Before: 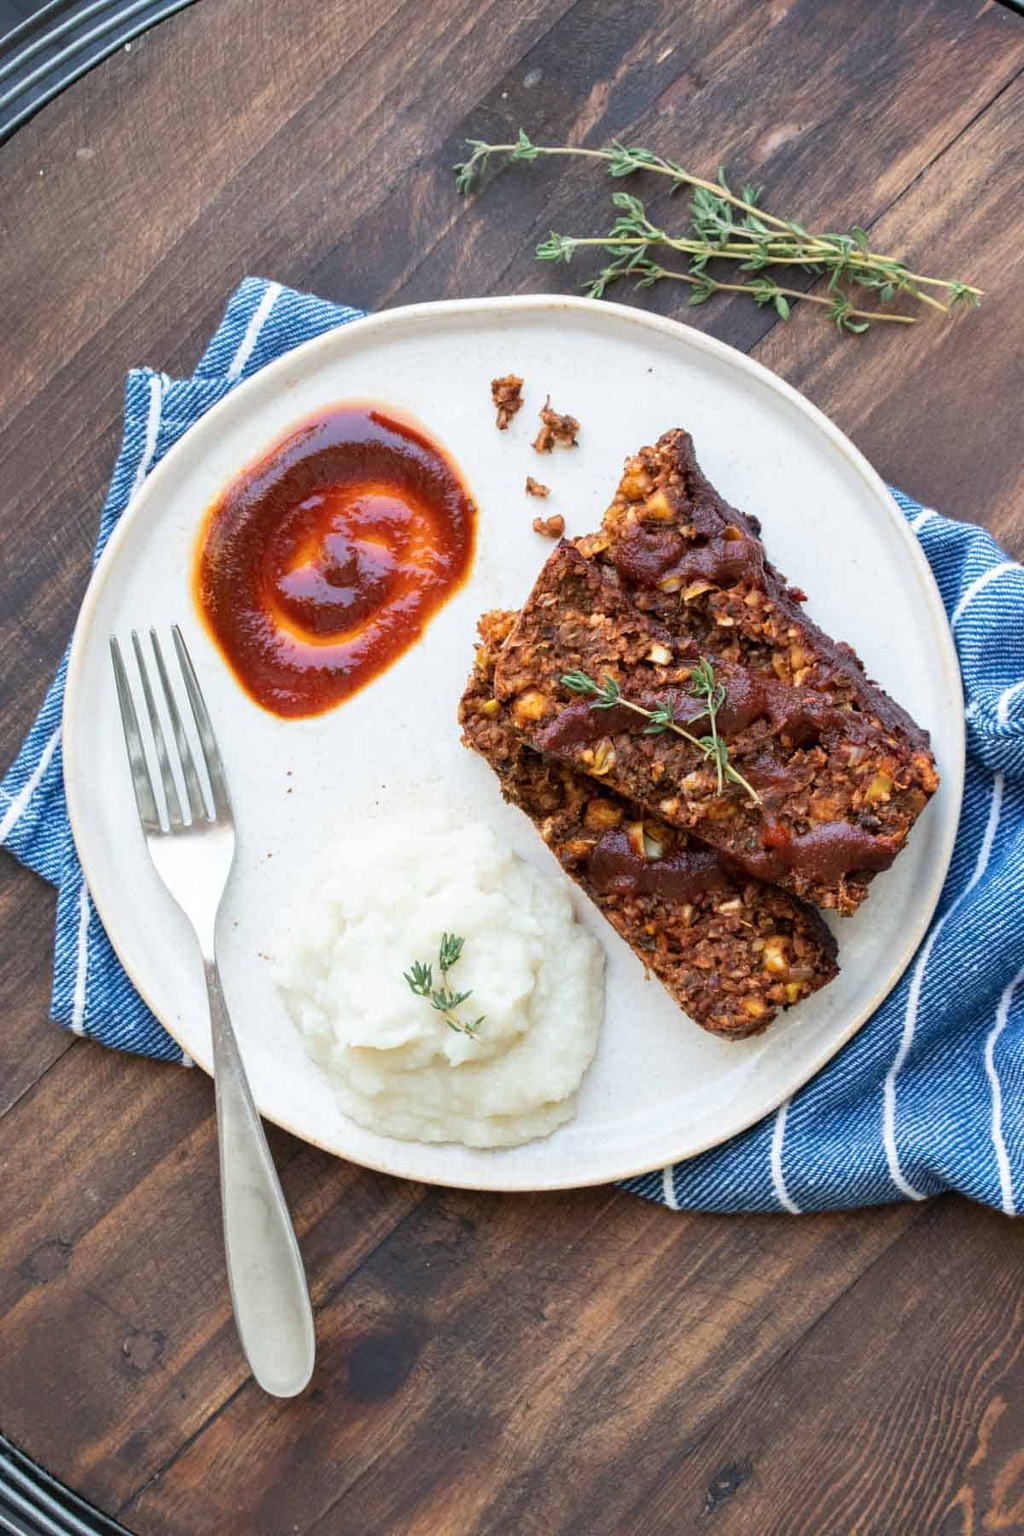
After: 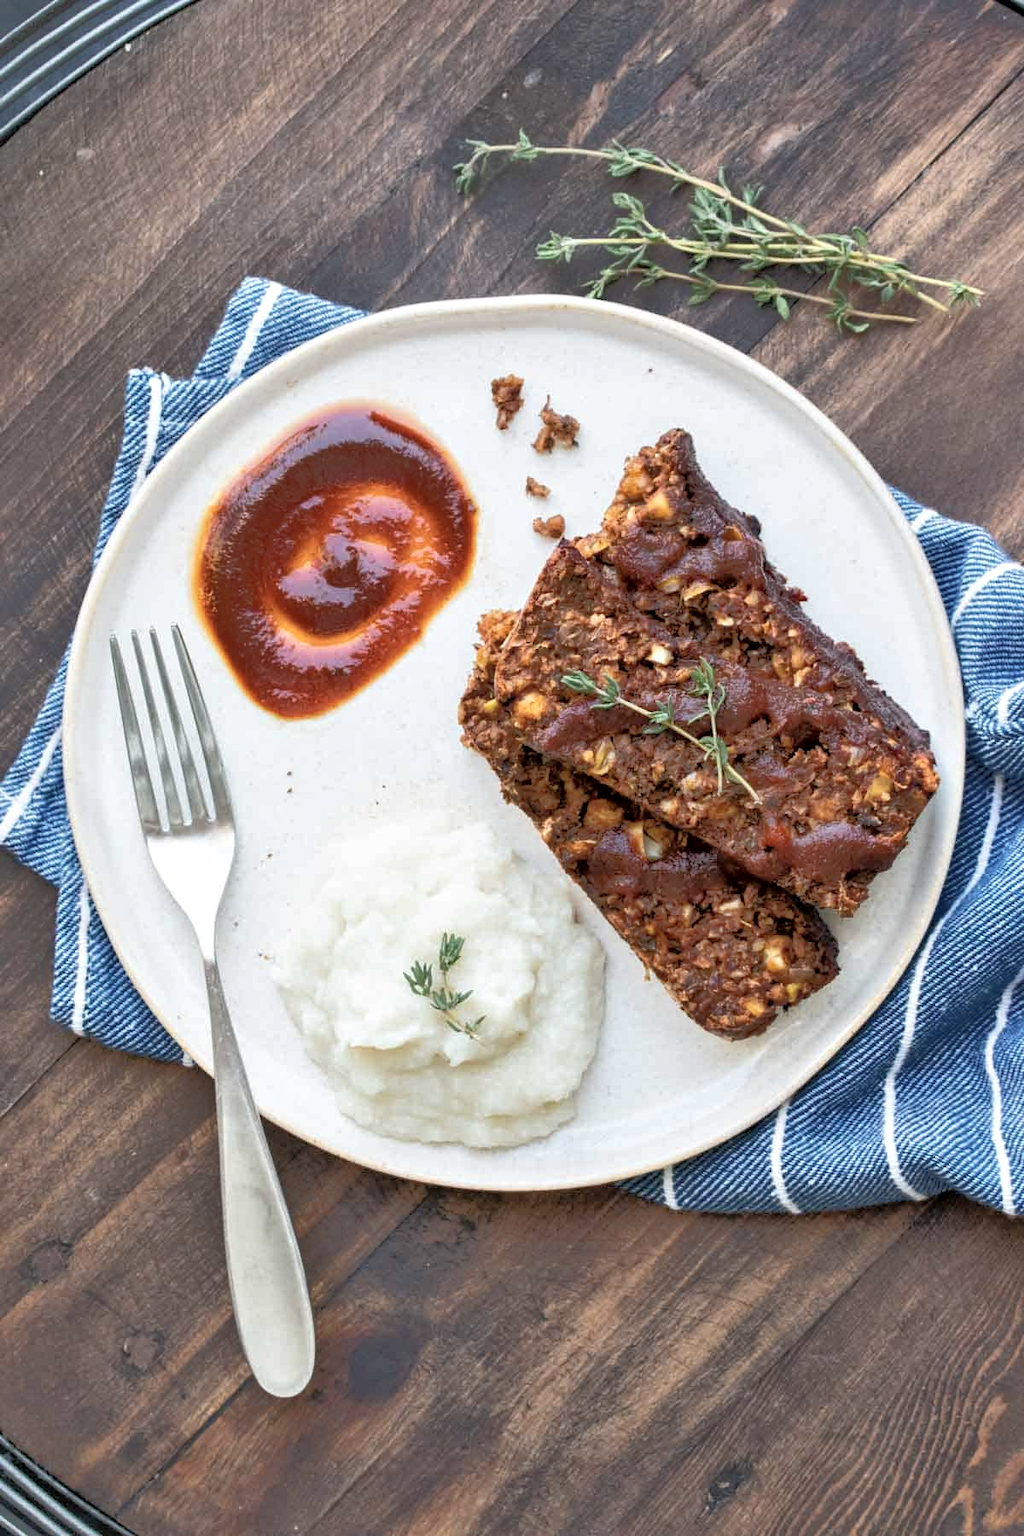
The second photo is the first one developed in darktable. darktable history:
color correction: highlights b* -0.045, saturation 0.8
local contrast: mode bilateral grid, contrast 25, coarseness 50, detail 122%, midtone range 0.2
tone equalizer: -8 EV -0.501 EV, -7 EV -0.281 EV, -6 EV -0.082 EV, -5 EV 0.445 EV, -4 EV 0.946 EV, -3 EV 0.783 EV, -2 EV -0.011 EV, -1 EV 0.136 EV, +0 EV -0.016 EV
